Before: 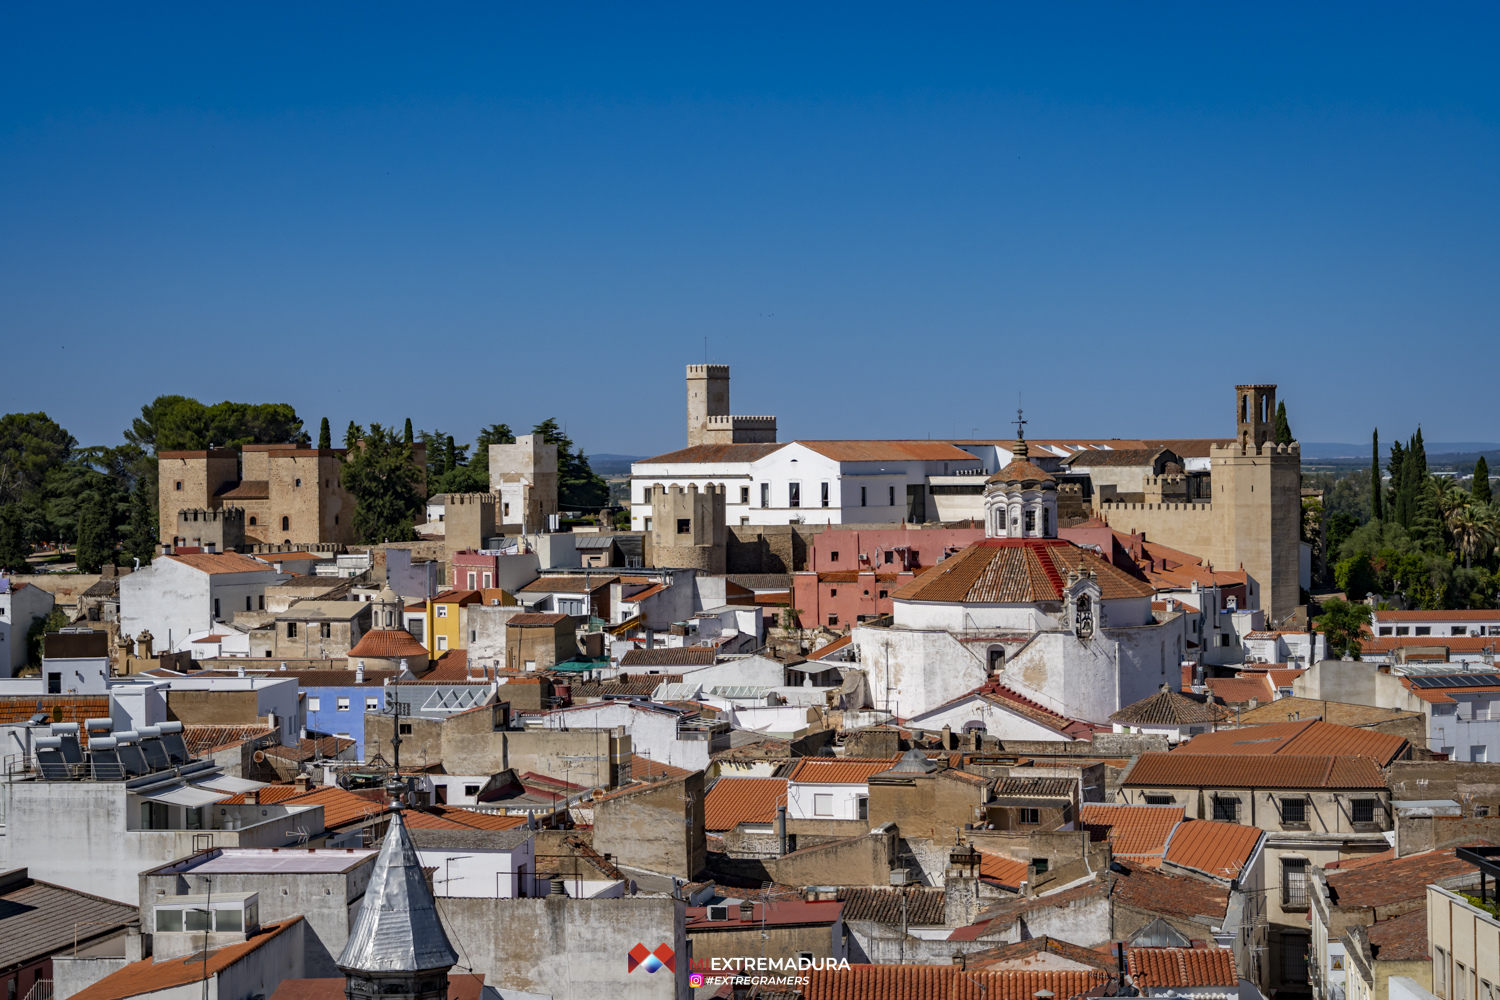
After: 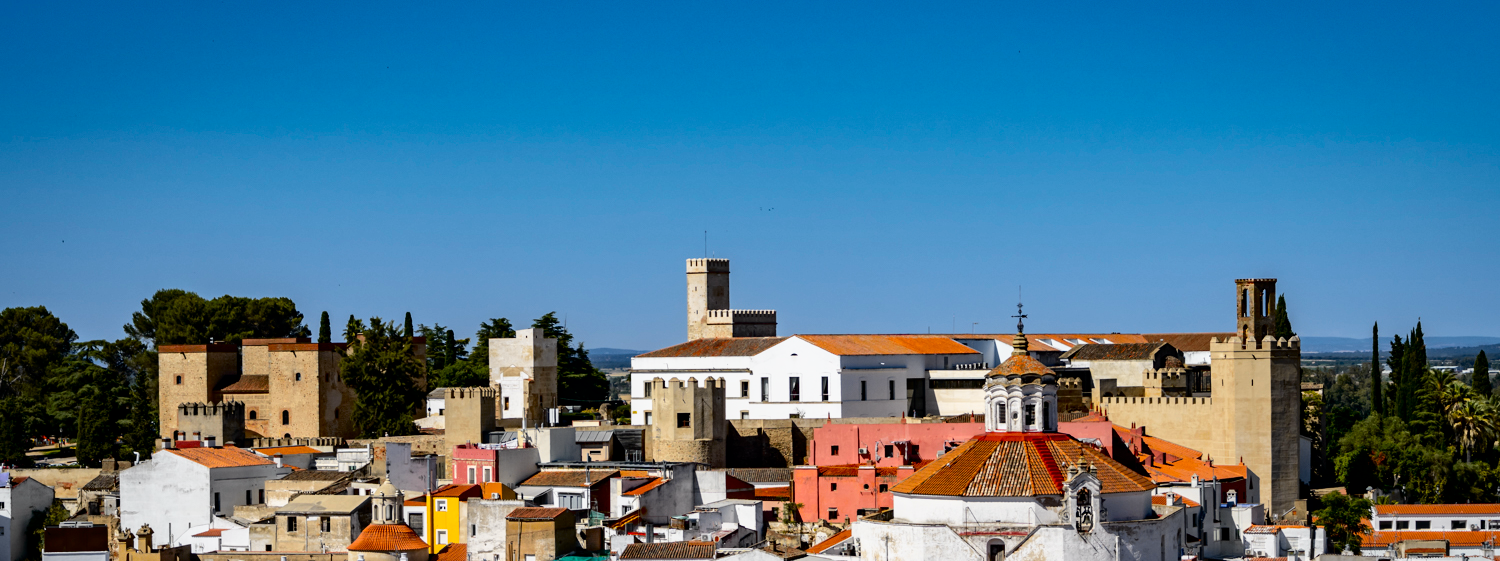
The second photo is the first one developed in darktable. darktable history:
crop and rotate: top 10.605%, bottom 33.274%
local contrast: mode bilateral grid, contrast 20, coarseness 50, detail 120%, midtone range 0.2
tone curve: curves: ch0 [(0, 0) (0.136, 0.071) (0.346, 0.366) (0.489, 0.573) (0.66, 0.748) (0.858, 0.926) (1, 0.977)]; ch1 [(0, 0) (0.353, 0.344) (0.45, 0.46) (0.498, 0.498) (0.521, 0.512) (0.563, 0.559) (0.592, 0.605) (0.641, 0.673) (1, 1)]; ch2 [(0, 0) (0.333, 0.346) (0.375, 0.375) (0.424, 0.43) (0.476, 0.492) (0.502, 0.502) (0.524, 0.531) (0.579, 0.61) (0.612, 0.644) (0.641, 0.722) (1, 1)], color space Lab, independent channels, preserve colors none
color balance: output saturation 110%
